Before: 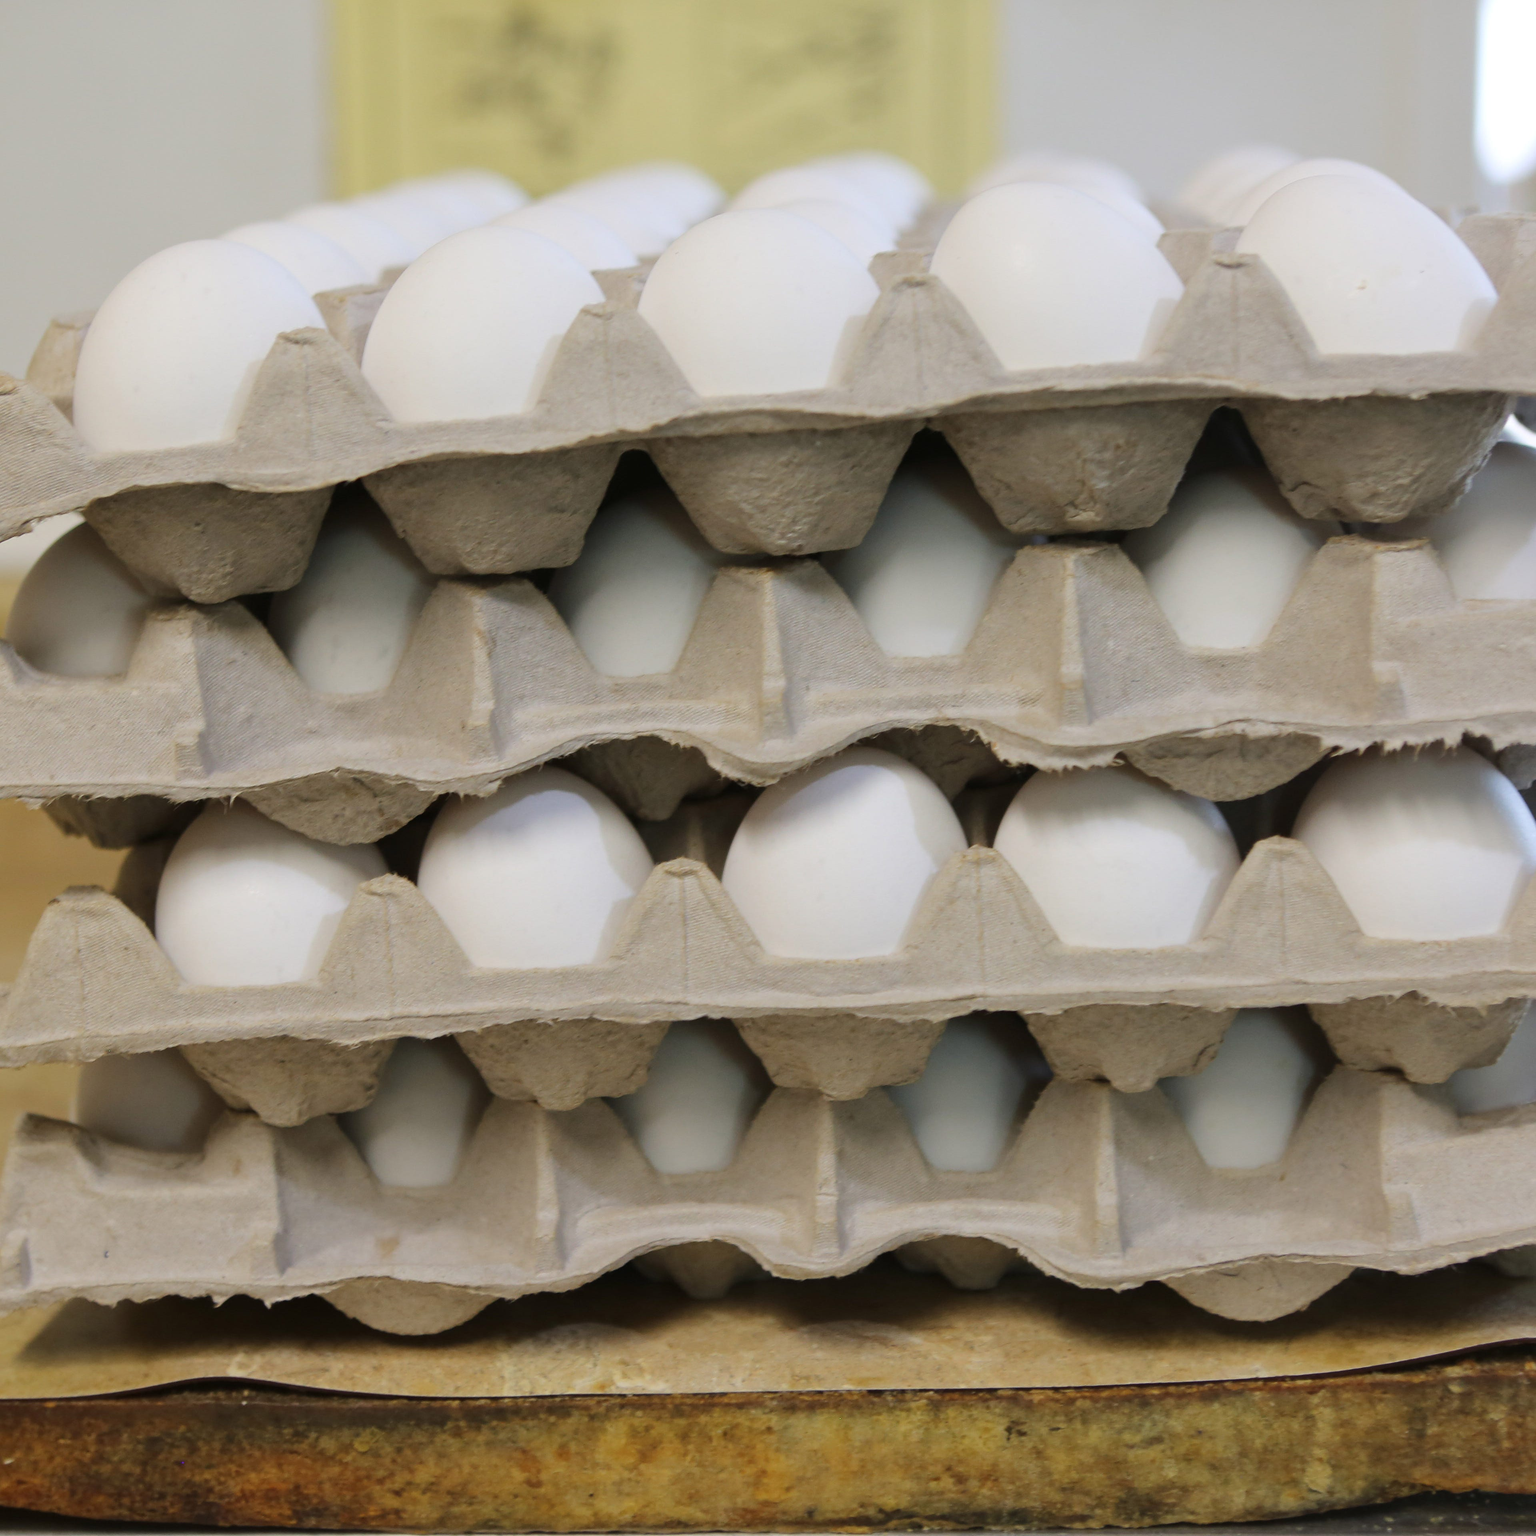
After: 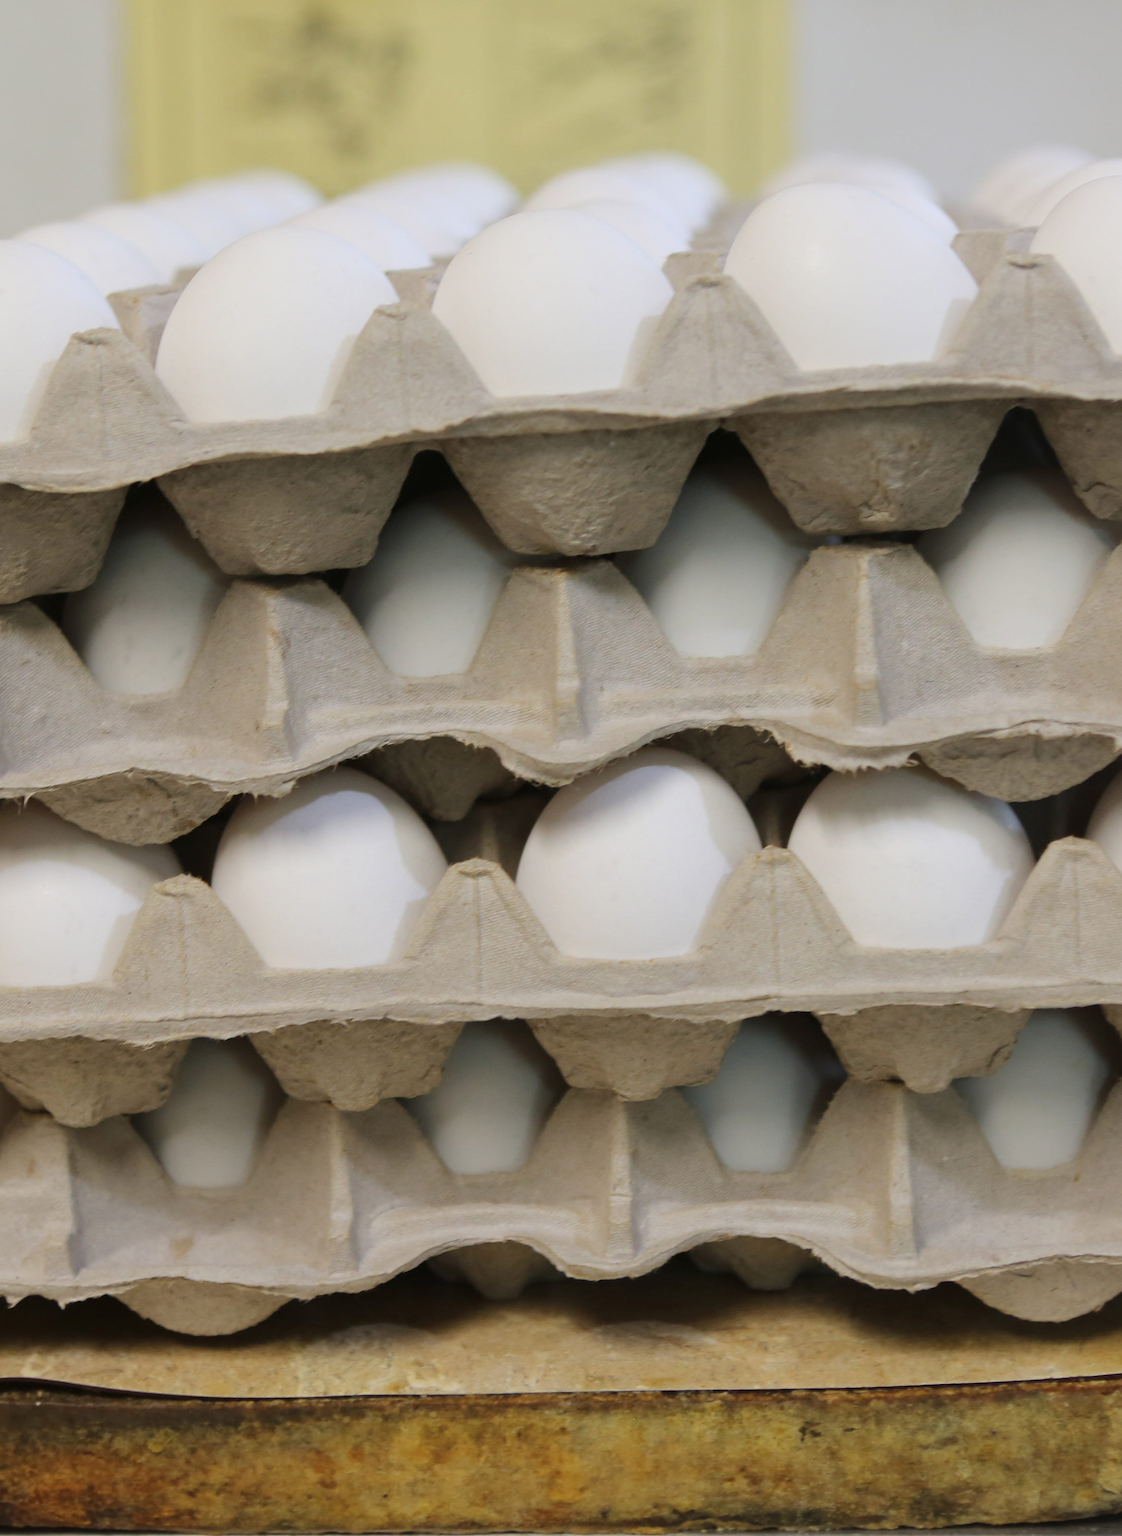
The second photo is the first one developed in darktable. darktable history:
crop: left 13.462%, top 0%, right 13.463%
